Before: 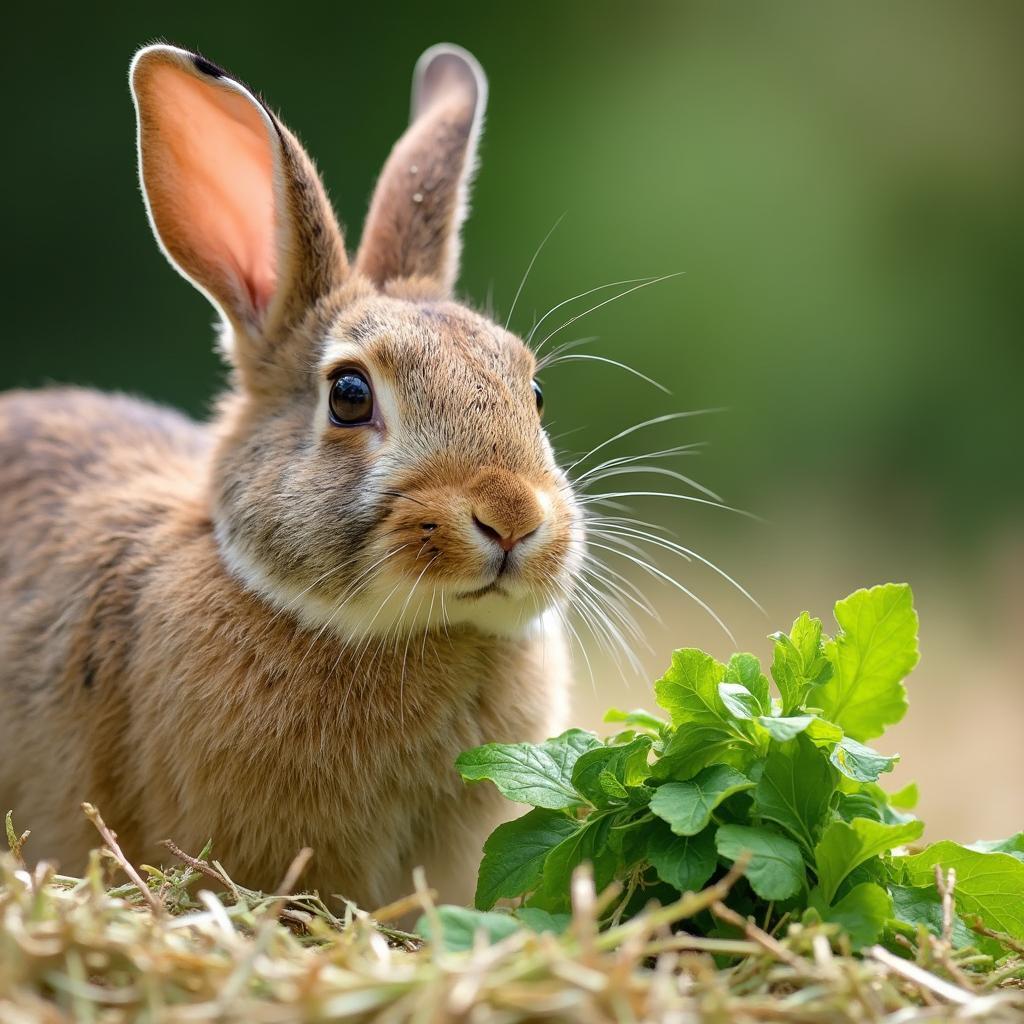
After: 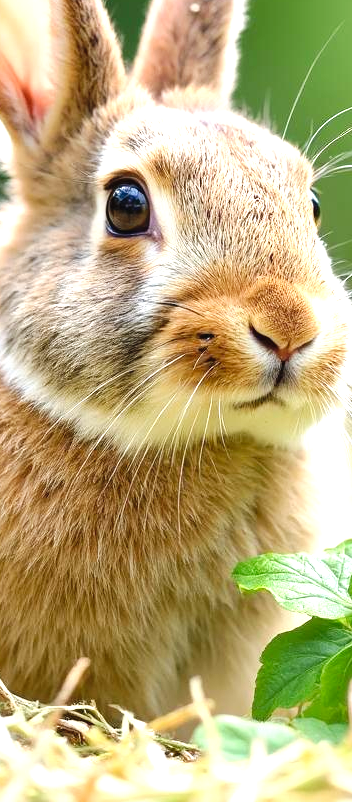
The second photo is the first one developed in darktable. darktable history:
crop and rotate: left 21.869%, top 18.643%, right 43.718%, bottom 2.984%
exposure: black level correction -0.002, exposure 1.115 EV, compensate exposure bias true, compensate highlight preservation false
tone curve: curves: ch0 [(0, 0) (0.037, 0.025) (0.131, 0.093) (0.275, 0.256) (0.497, 0.51) (0.617, 0.643) (0.704, 0.732) (0.813, 0.832) (0.911, 0.925) (0.997, 0.995)]; ch1 [(0, 0) (0.301, 0.3) (0.444, 0.45) (0.493, 0.495) (0.507, 0.503) (0.534, 0.533) (0.582, 0.58) (0.658, 0.693) (0.746, 0.77) (1, 1)]; ch2 [(0, 0) (0.246, 0.233) (0.36, 0.352) (0.415, 0.418) (0.476, 0.492) (0.502, 0.504) (0.525, 0.518) (0.539, 0.544) (0.586, 0.602) (0.634, 0.651) (0.706, 0.727) (0.853, 0.852) (1, 0.951)], preserve colors none
